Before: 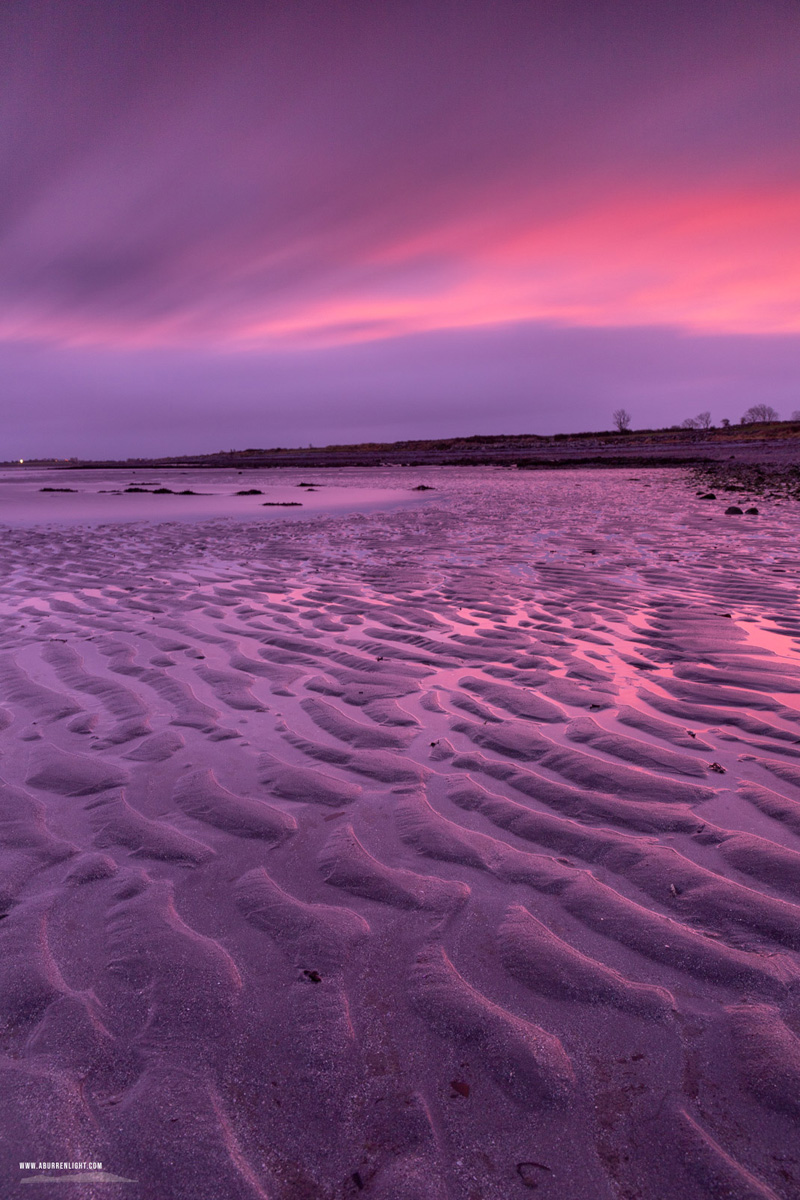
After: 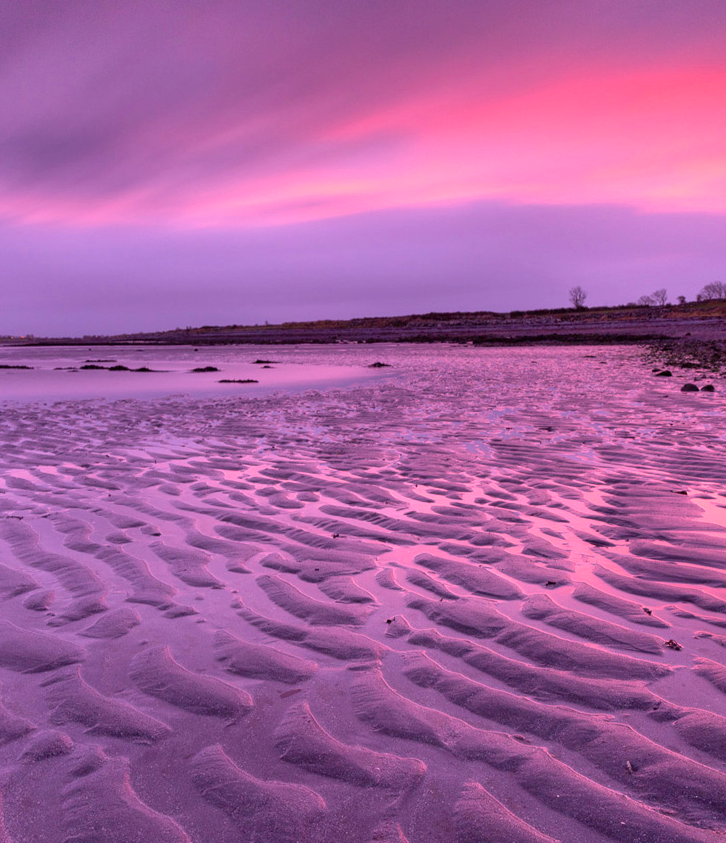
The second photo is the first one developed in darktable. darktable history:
color balance: output saturation 110%
crop: left 5.596%, top 10.314%, right 3.534%, bottom 19.395%
exposure: black level correction 0, exposure 0.5 EV, compensate exposure bias true, compensate highlight preservation false
